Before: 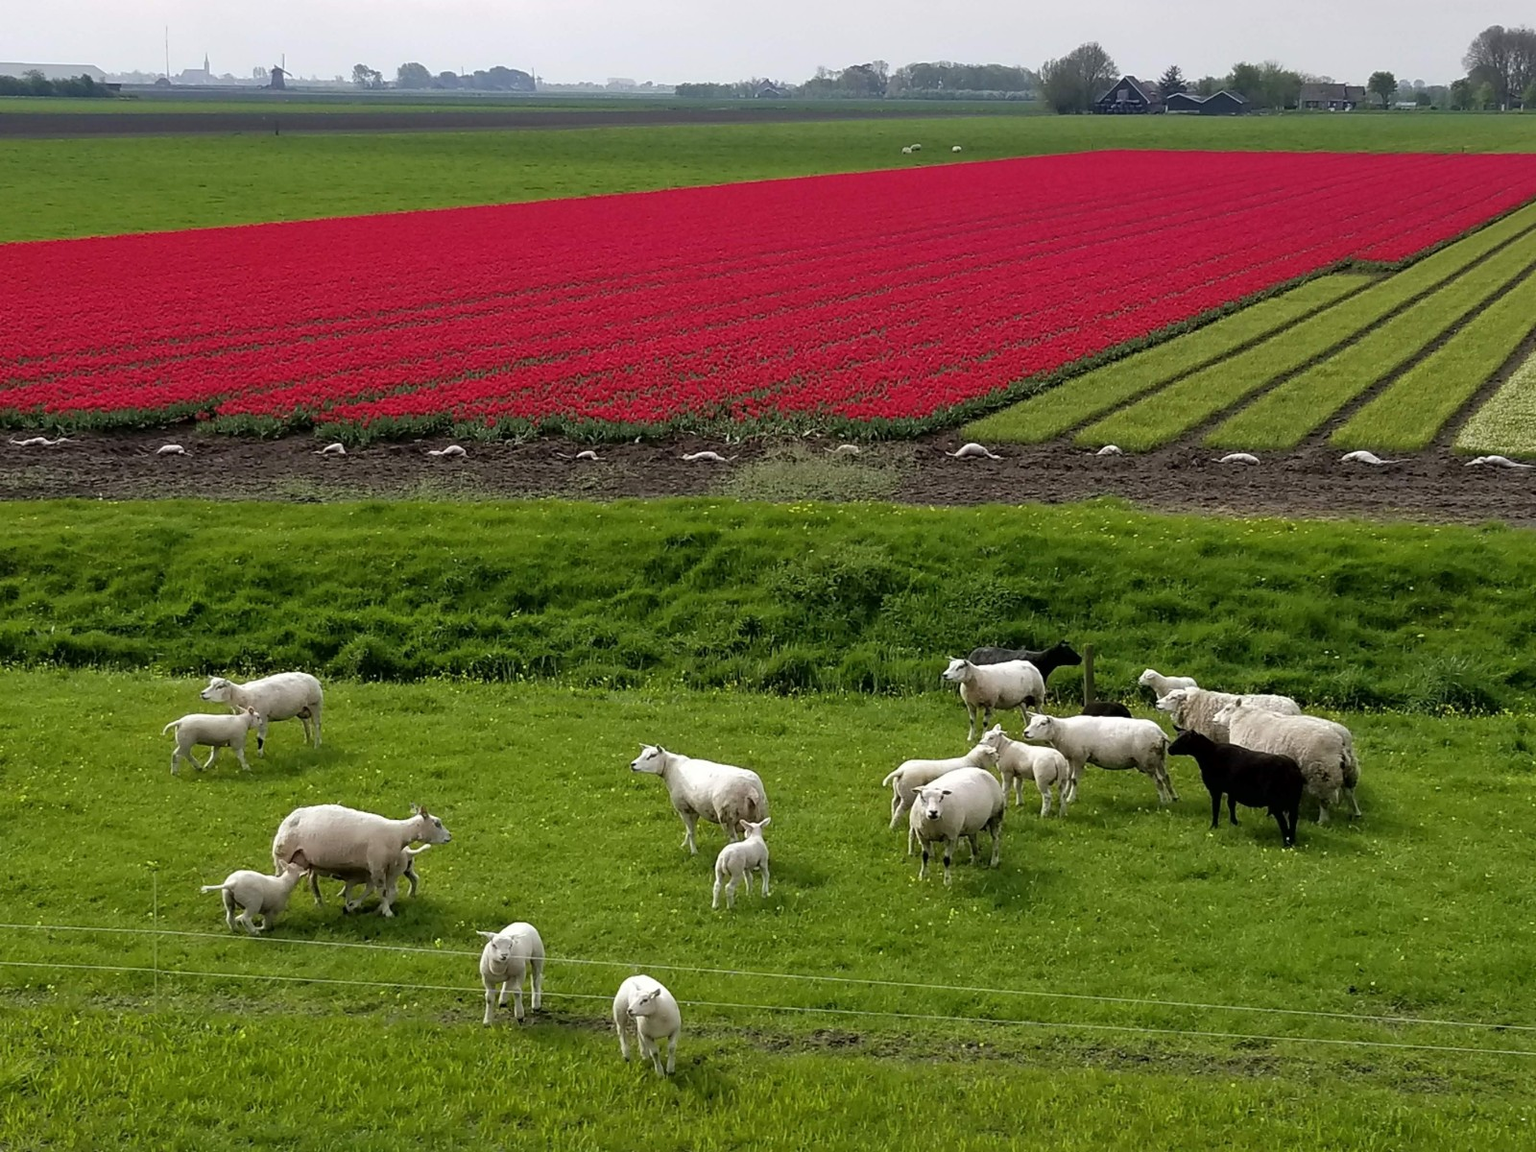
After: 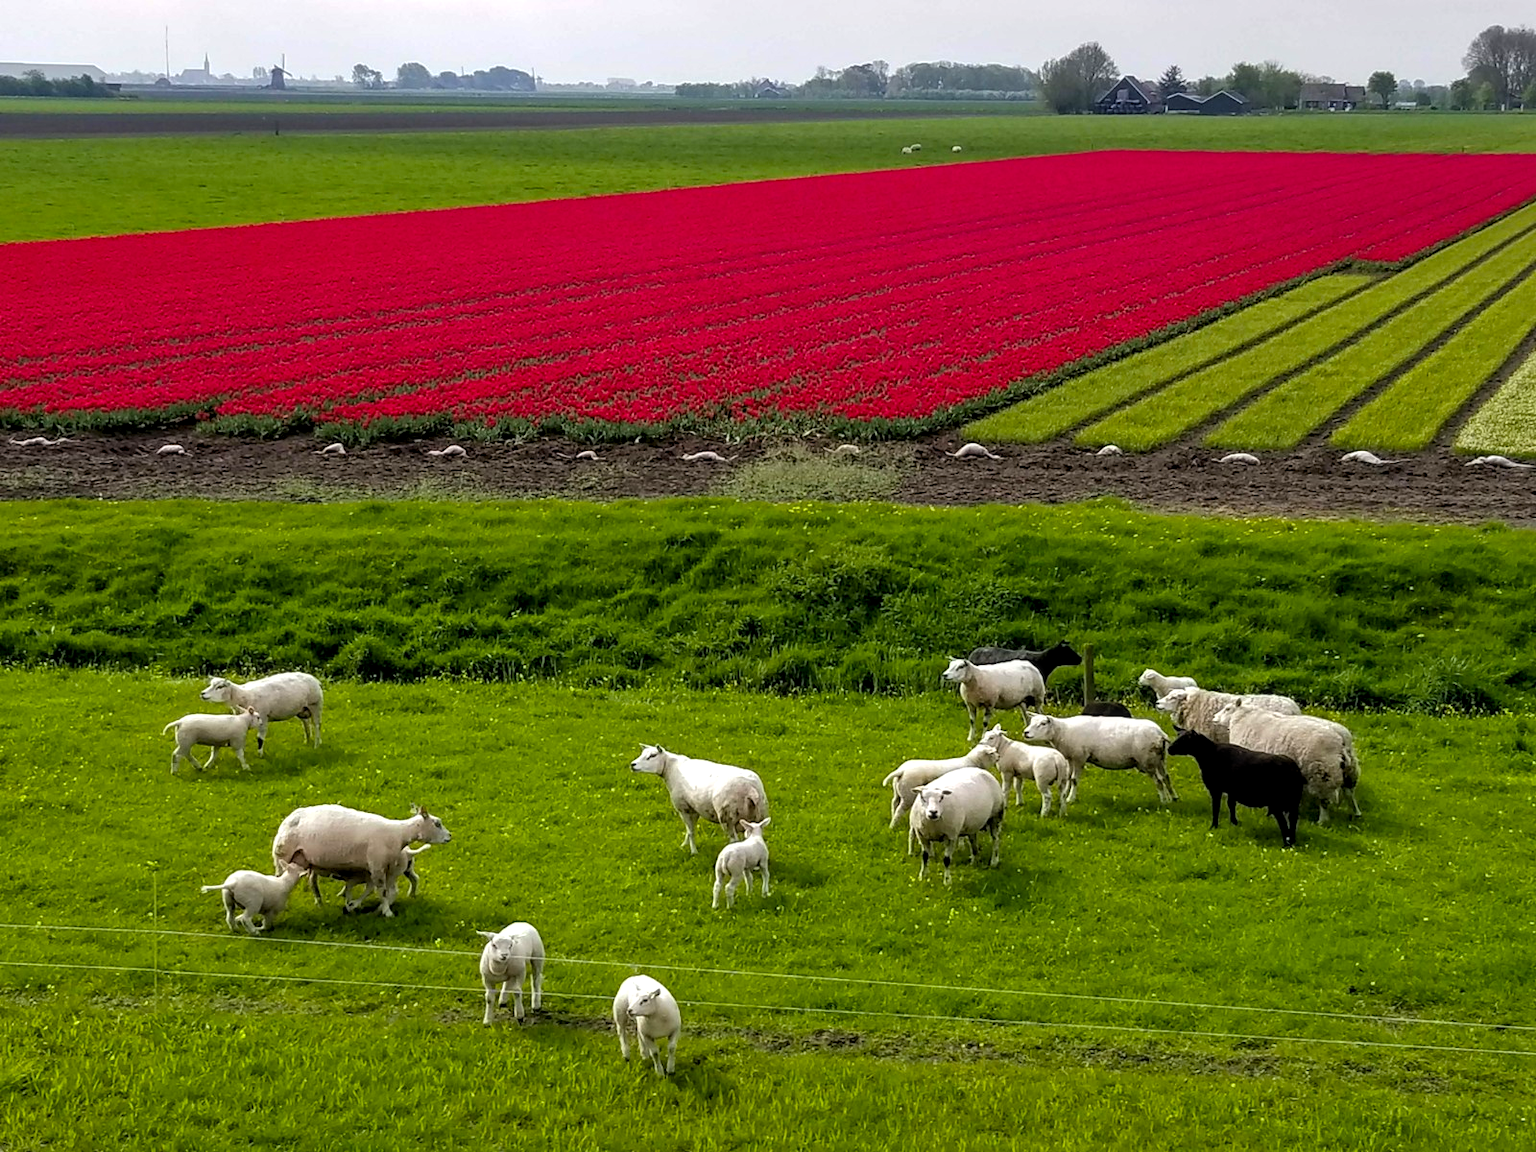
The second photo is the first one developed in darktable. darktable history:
local contrast: on, module defaults
color balance rgb: perceptual saturation grading › global saturation 25%, global vibrance 10%
shadows and highlights: shadows 25, highlights -25
levels: levels [0.016, 0.484, 0.953]
